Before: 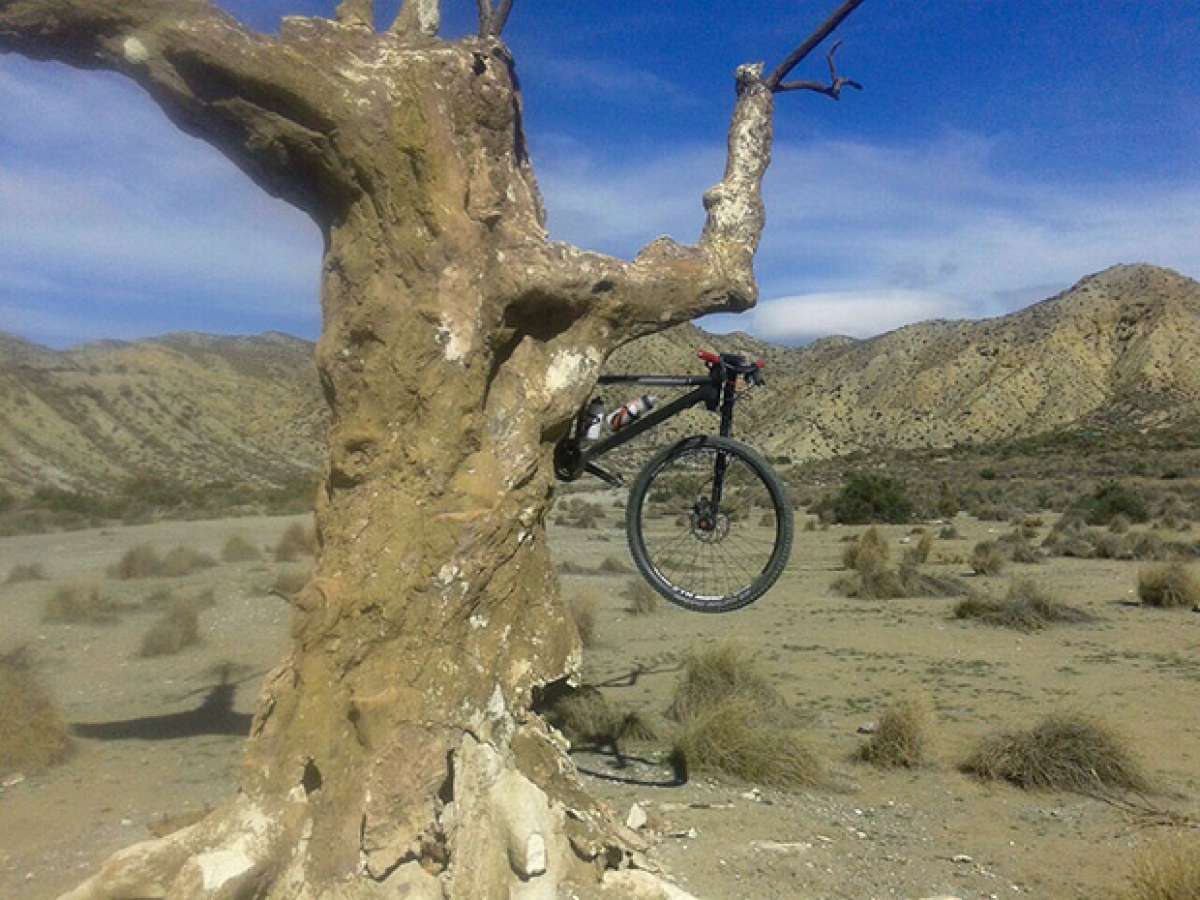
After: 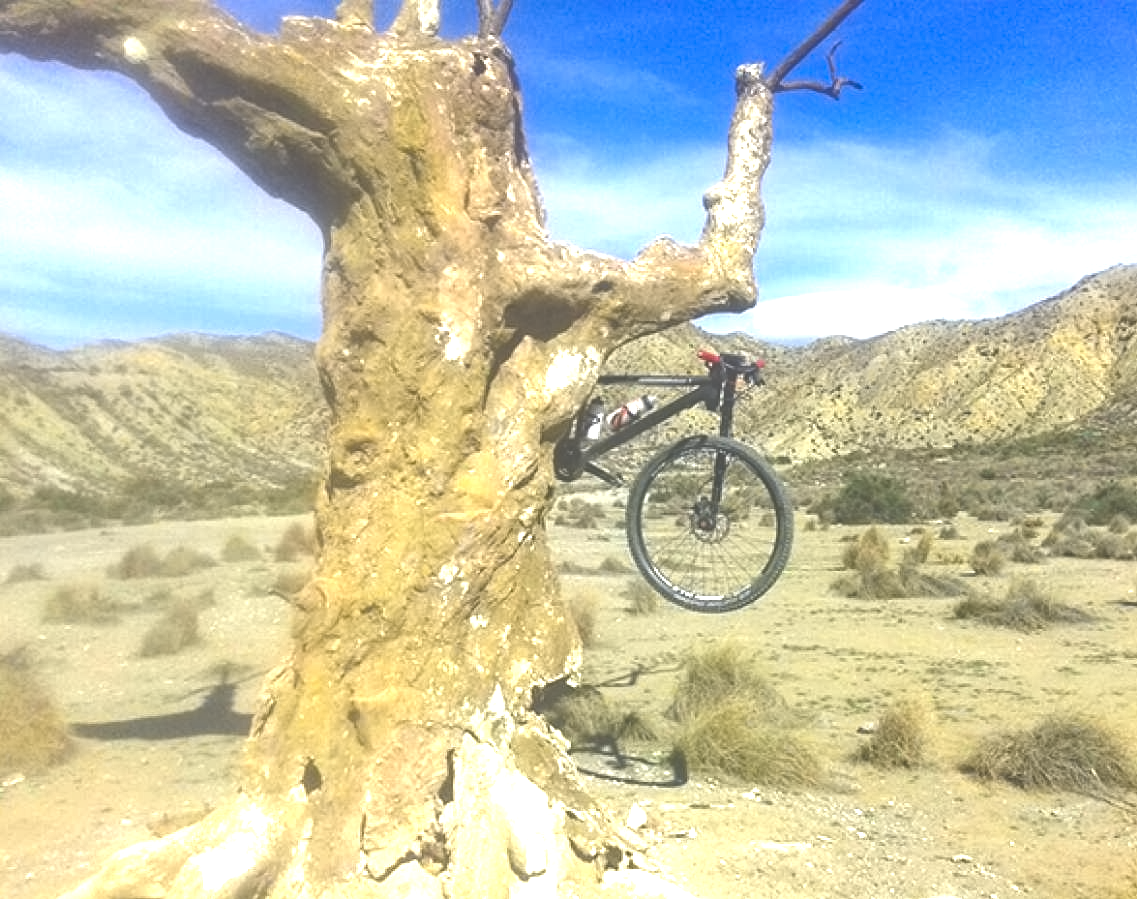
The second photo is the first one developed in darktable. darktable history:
color balance rgb: perceptual saturation grading › global saturation 40.253%, perceptual brilliance grading › global brilliance 12.121%, global vibrance -24.409%
exposure: black level correction -0.023, exposure 1.395 EV, compensate highlight preservation false
crop and rotate: right 5.197%
contrast equalizer: y [[0.5 ×6], [0.5 ×6], [0.5 ×6], [0 ×6], [0, 0.039, 0.251, 0.29, 0.293, 0.292]]
tone equalizer: -8 EV 0.279 EV, -7 EV 0.449 EV, -6 EV 0.425 EV, -5 EV 0.245 EV, -3 EV -0.281 EV, -2 EV -0.405 EV, -1 EV -0.395 EV, +0 EV -0.254 EV, smoothing diameter 2.05%, edges refinement/feathering 17.48, mask exposure compensation -1.57 EV, filter diffusion 5
